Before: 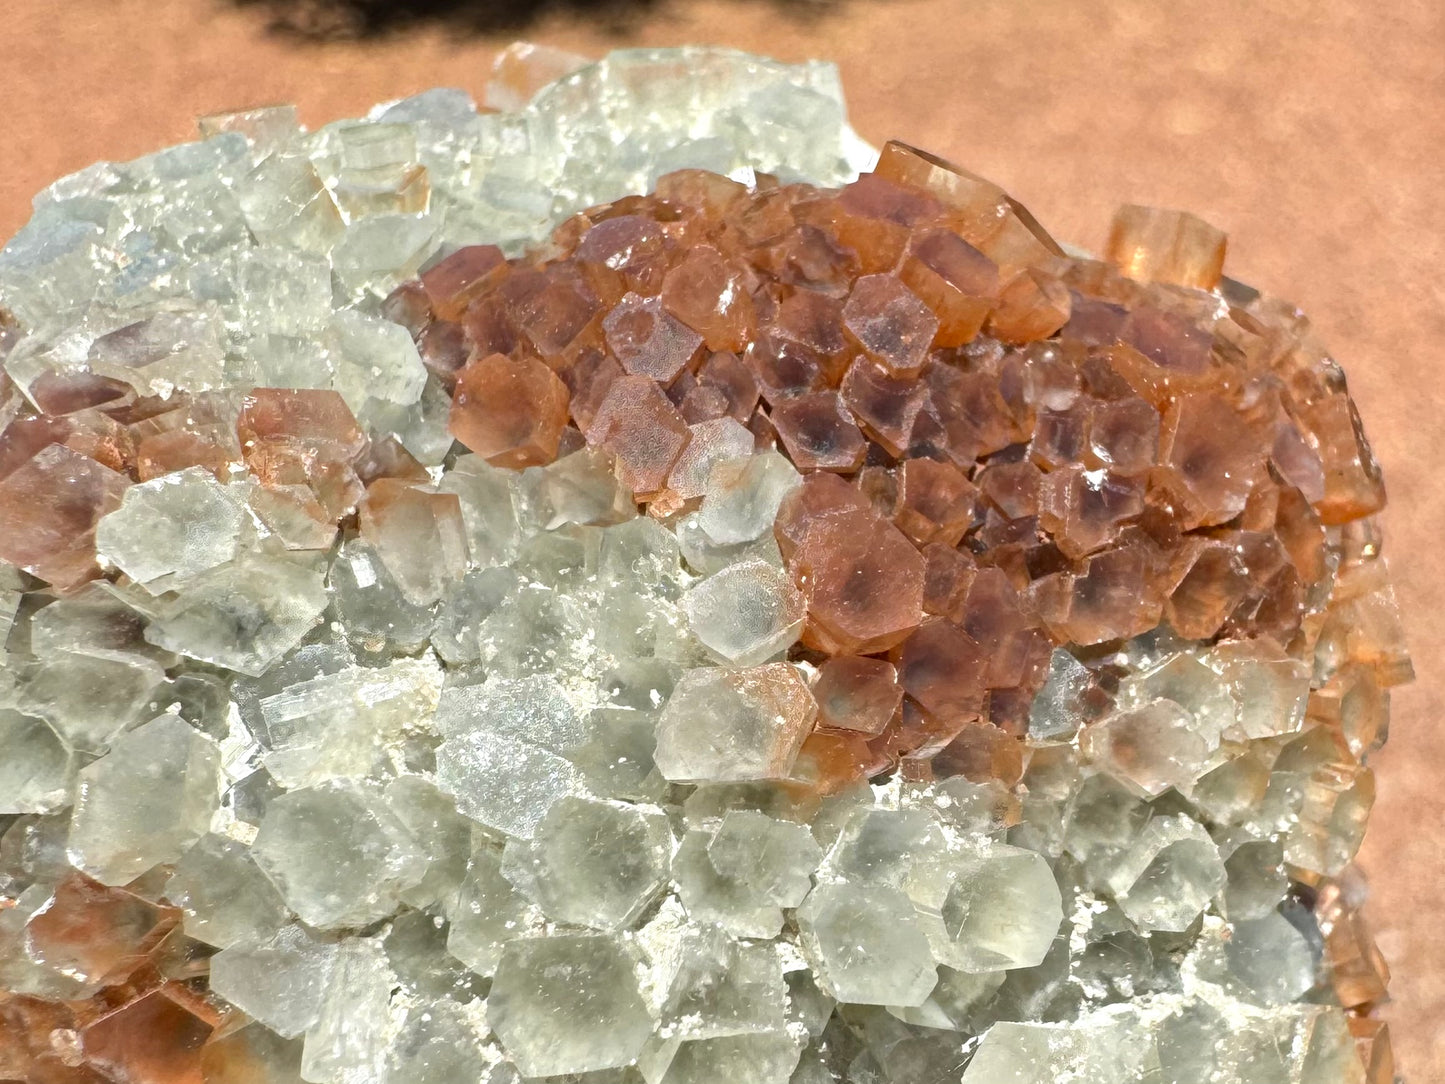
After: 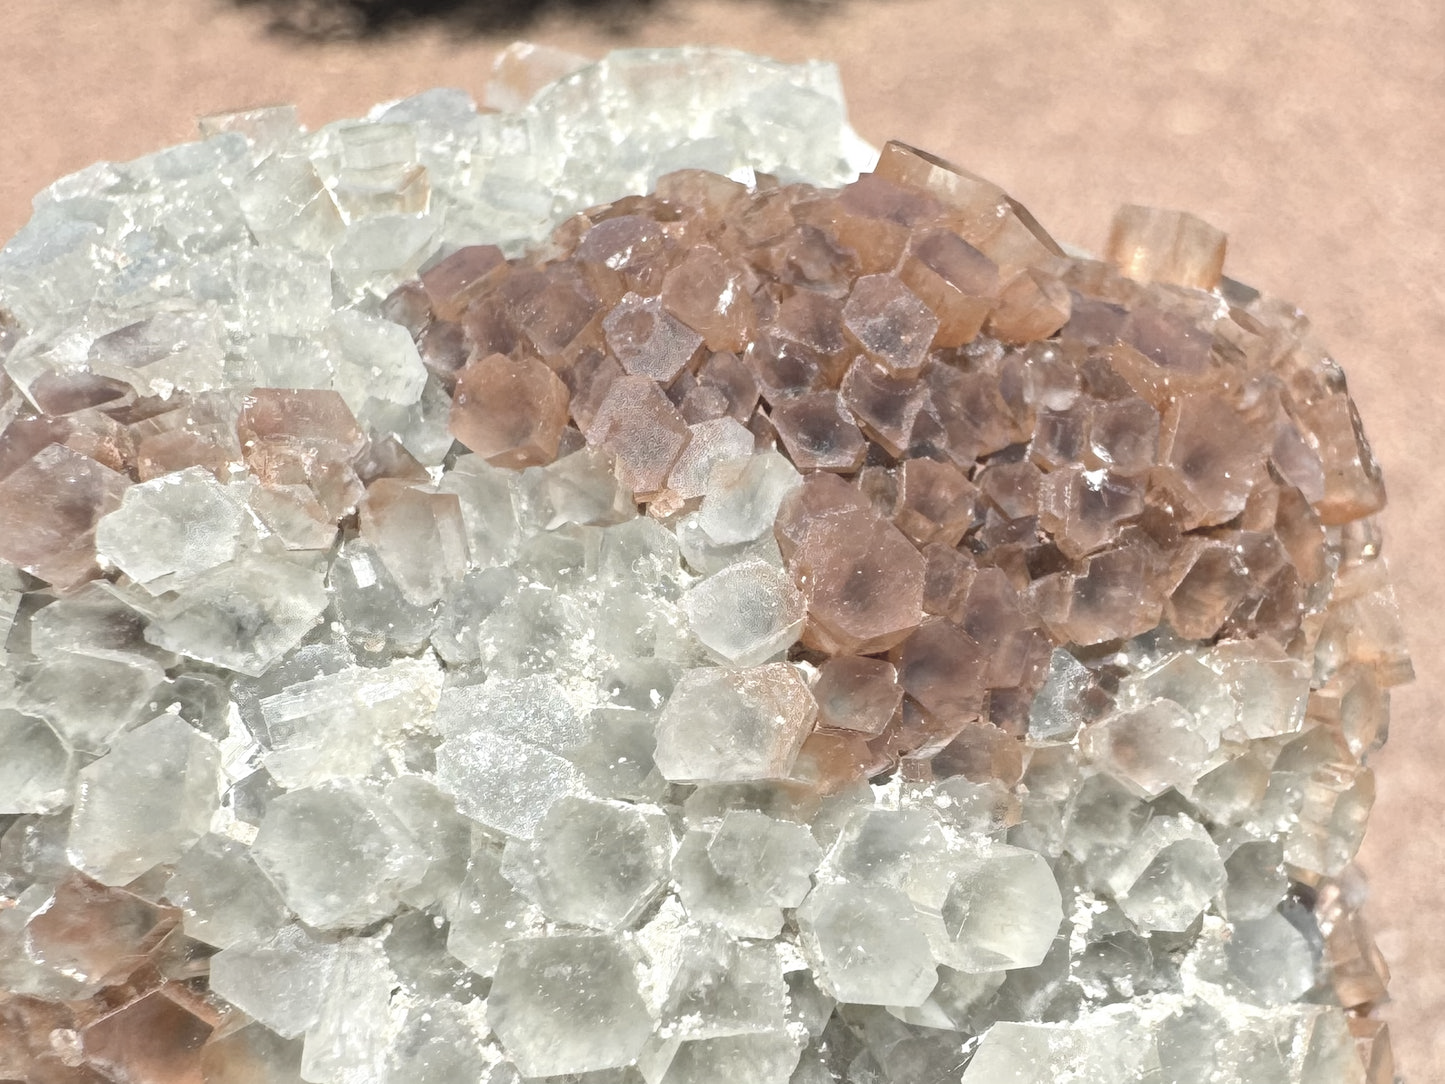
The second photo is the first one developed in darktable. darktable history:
tone curve: curves: ch0 [(0, 0) (0.003, 0.003) (0.011, 0.015) (0.025, 0.031) (0.044, 0.056) (0.069, 0.083) (0.1, 0.113) (0.136, 0.145) (0.177, 0.184) (0.224, 0.225) (0.277, 0.275) (0.335, 0.327) (0.399, 0.385) (0.468, 0.447) (0.543, 0.528) (0.623, 0.611) (0.709, 0.703) (0.801, 0.802) (0.898, 0.902) (1, 1)], color space Lab, independent channels, preserve colors none
contrast brightness saturation: brightness 0.183, saturation -0.492
